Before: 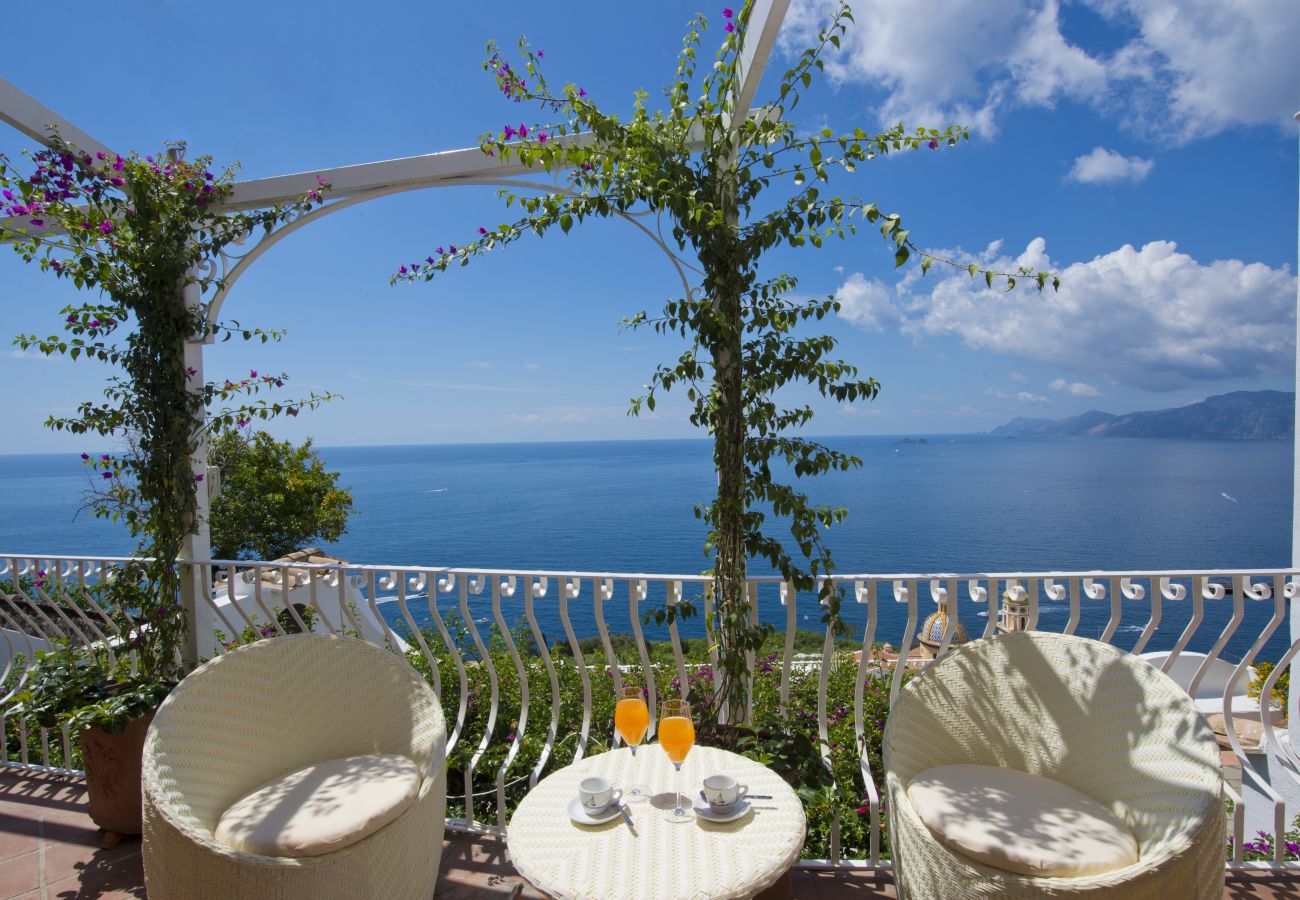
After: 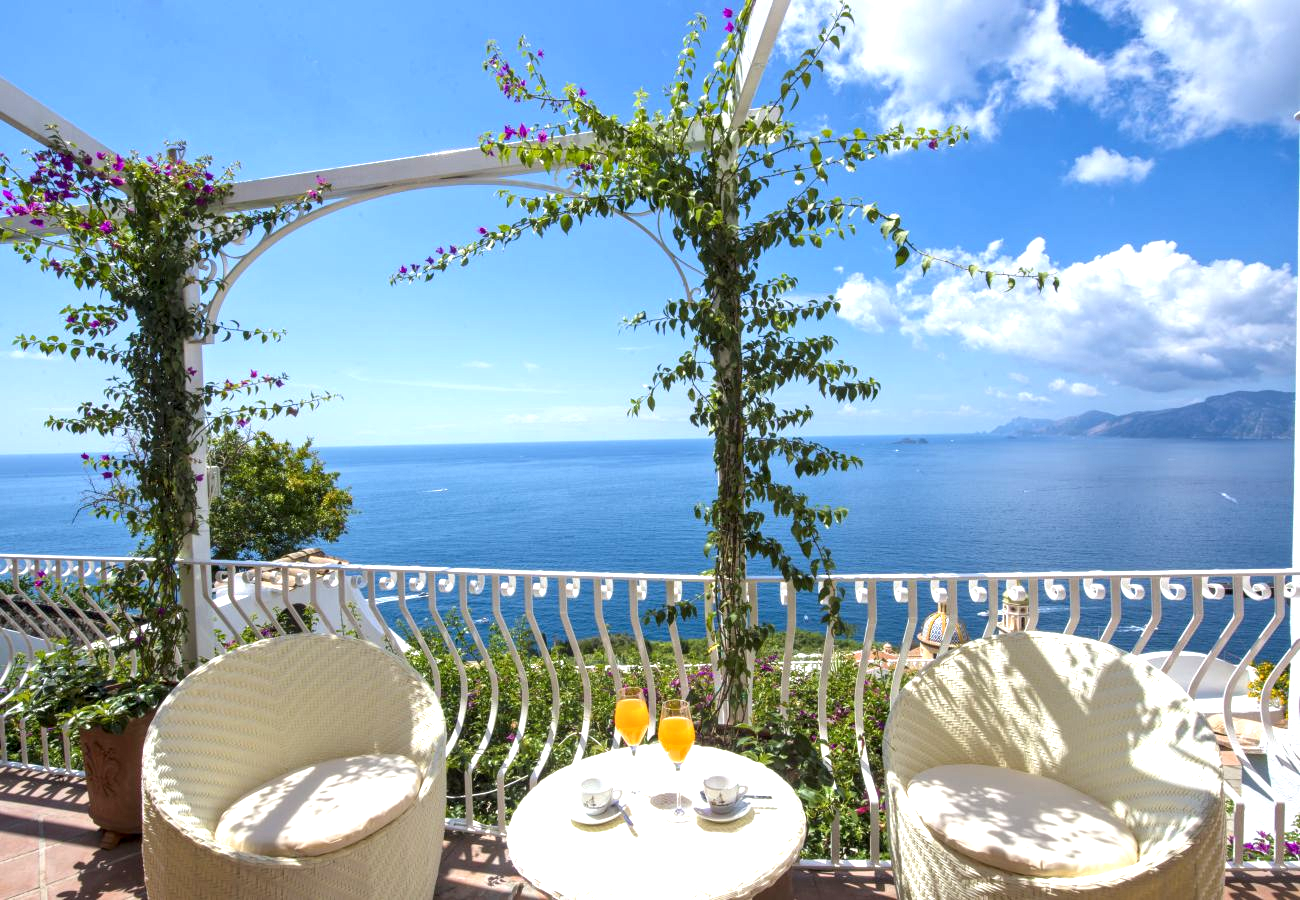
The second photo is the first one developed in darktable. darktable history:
exposure: black level correction 0, exposure 1 EV, compensate exposure bias true, compensate highlight preservation false
local contrast: detail 130%
